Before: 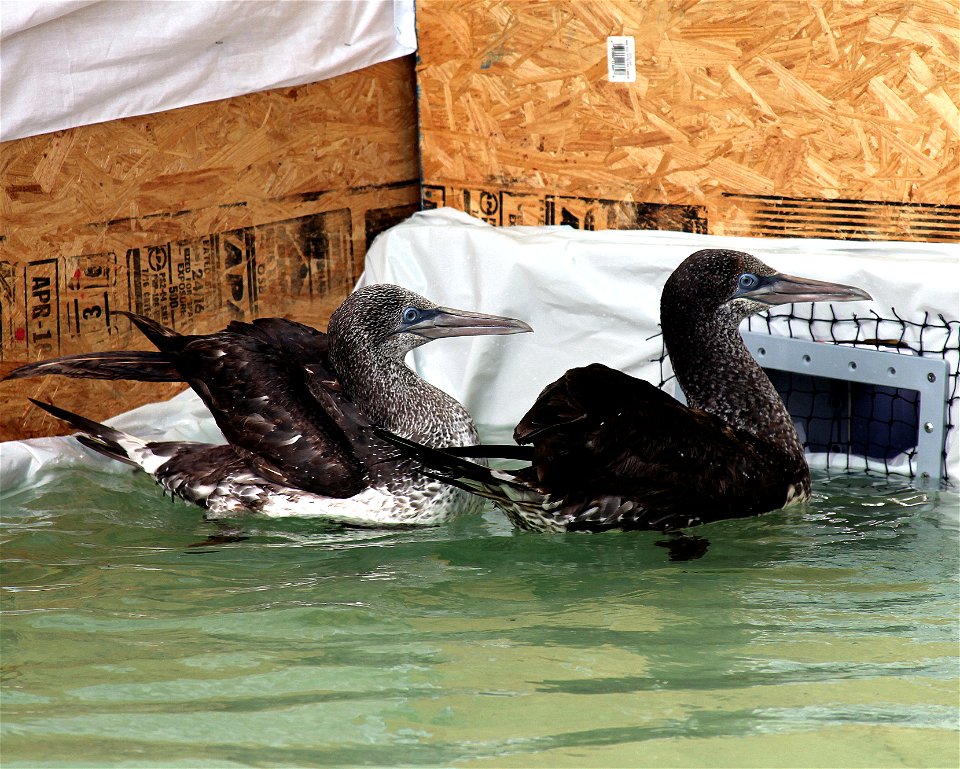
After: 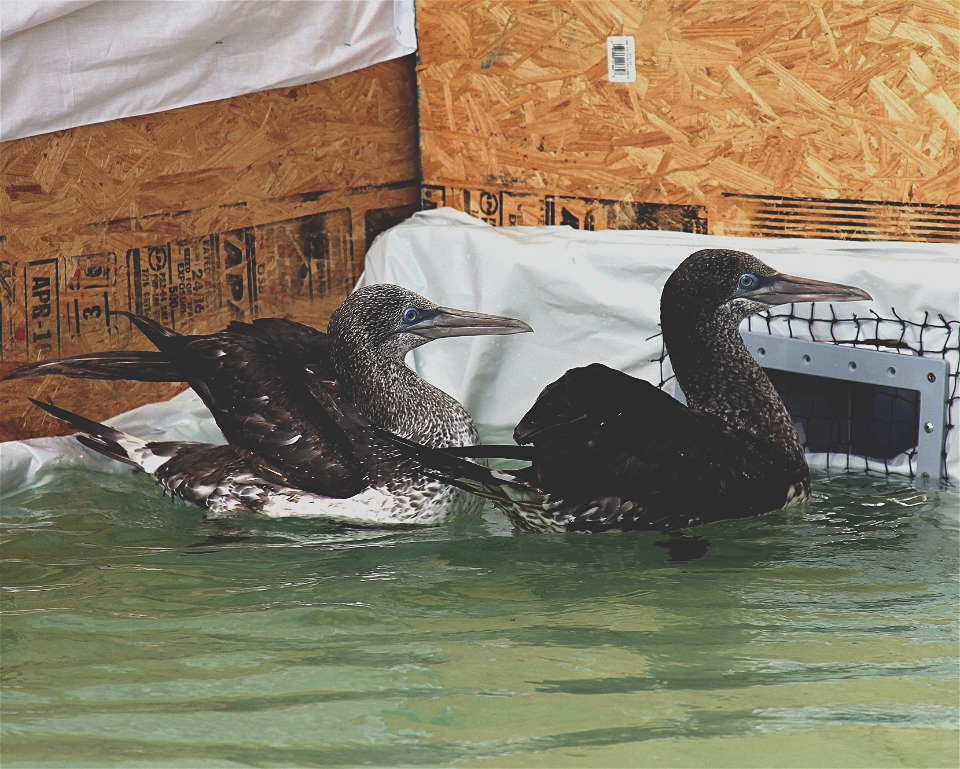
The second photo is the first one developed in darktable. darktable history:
sharpen: amount 0.2
exposure: black level correction -0.036, exposure -0.497 EV, compensate highlight preservation false
